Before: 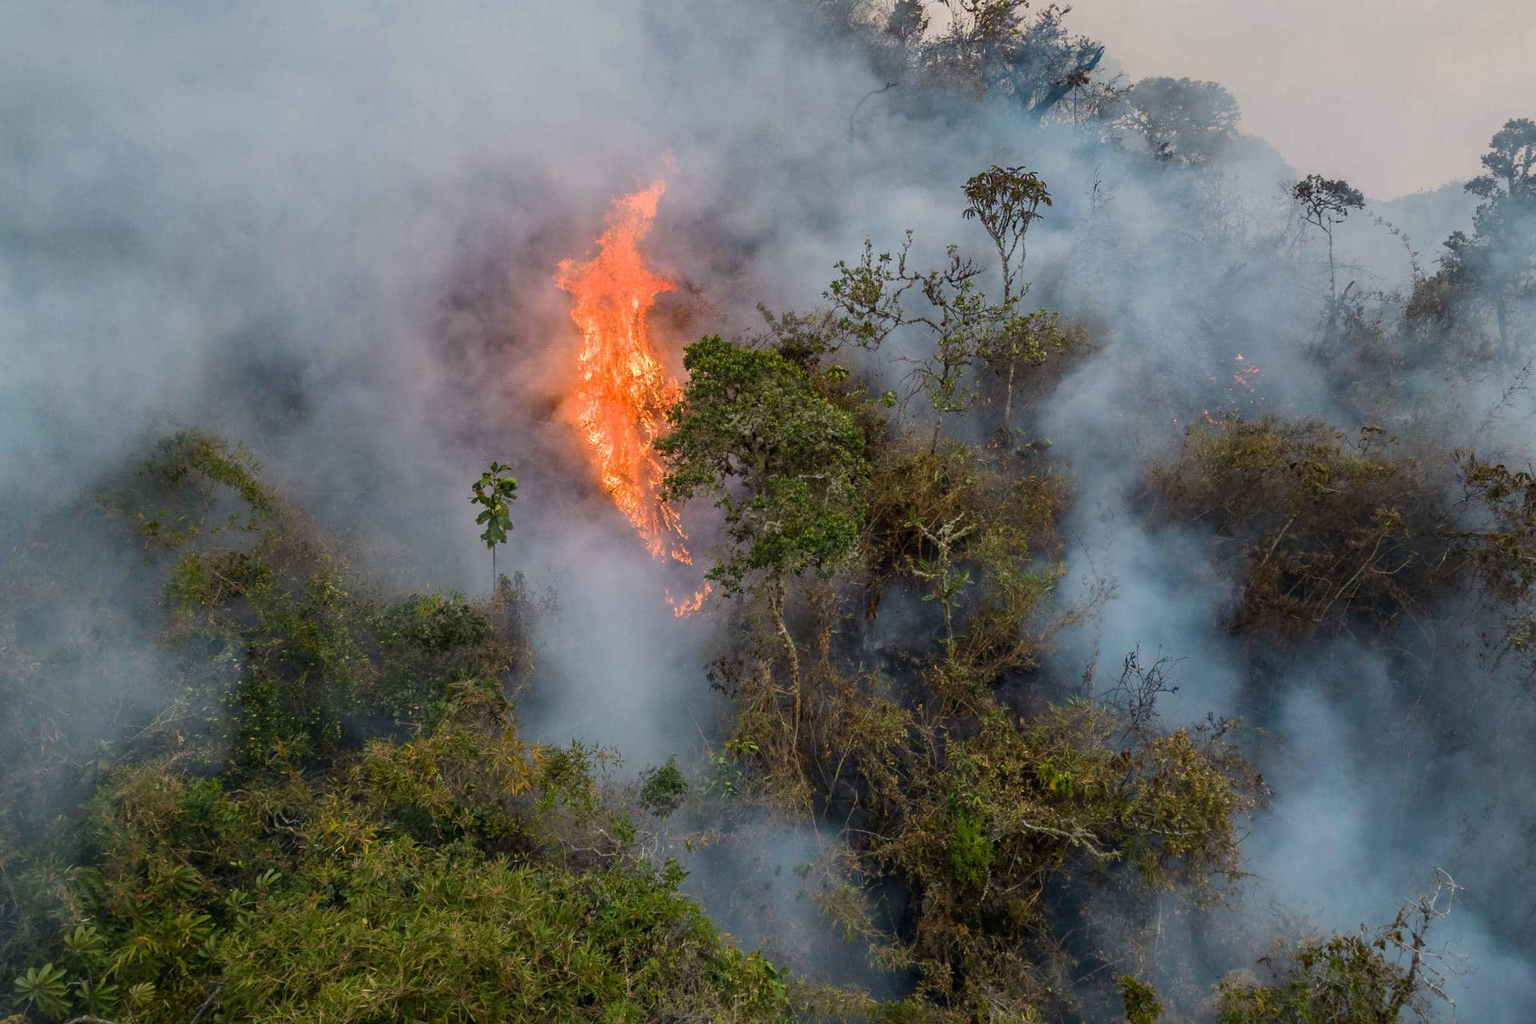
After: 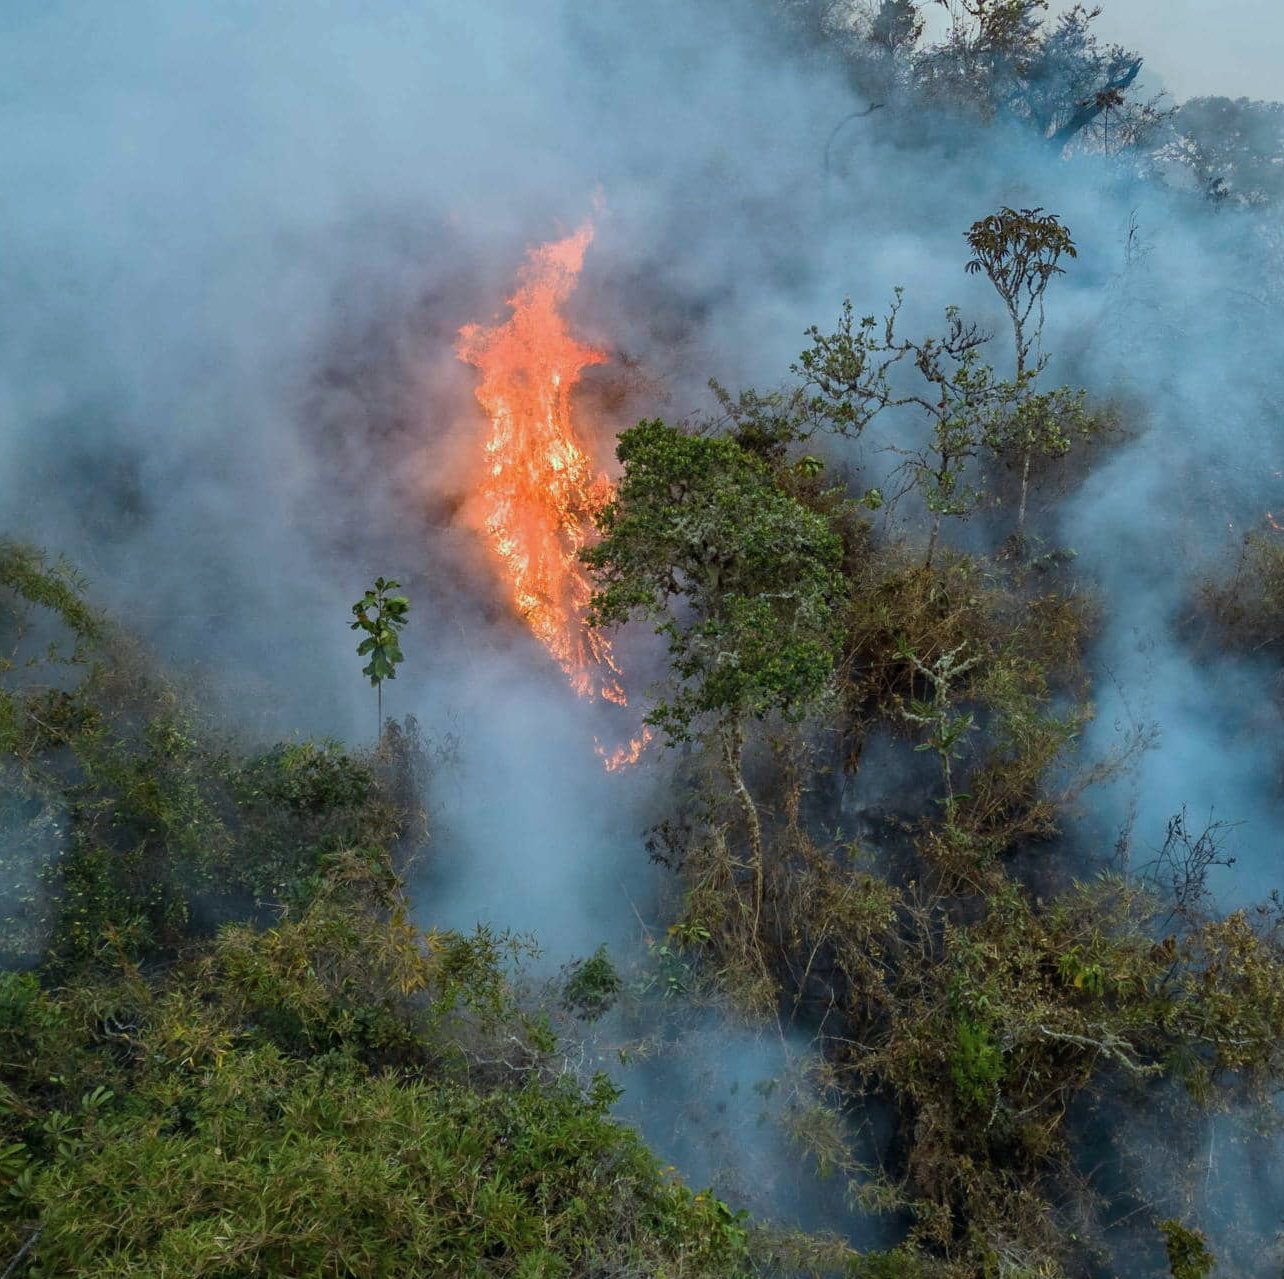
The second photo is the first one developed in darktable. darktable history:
crop and rotate: left 12.433%, right 20.688%
tone equalizer: on, module defaults
color correction: highlights a* -11.53, highlights b* -15.02
